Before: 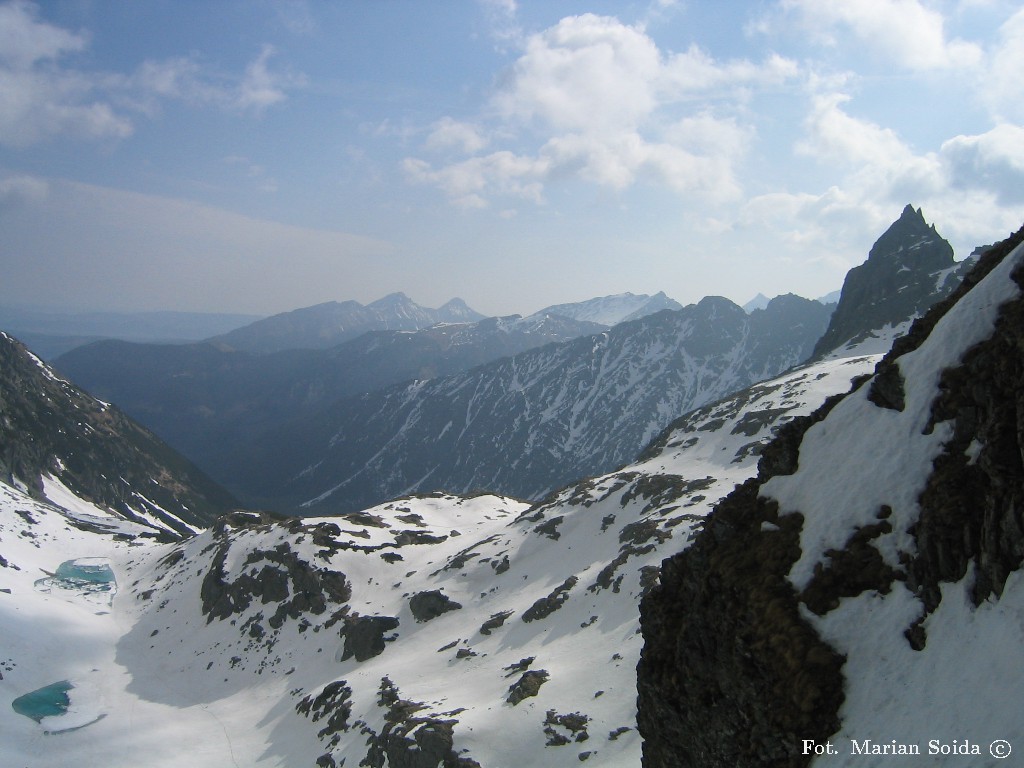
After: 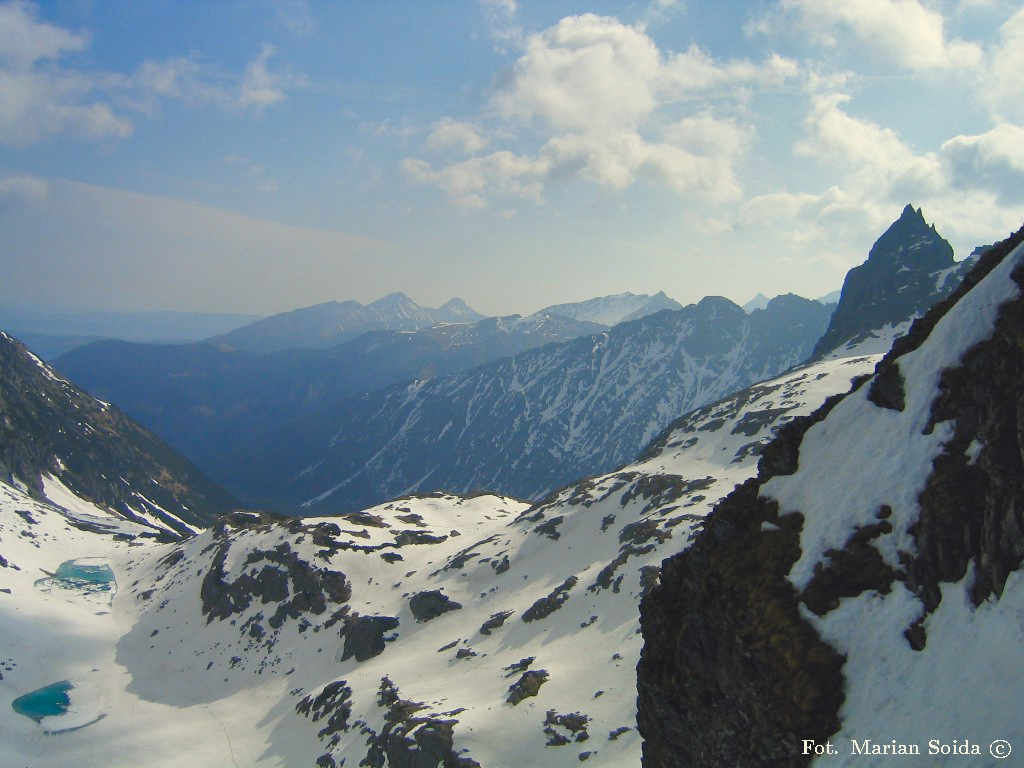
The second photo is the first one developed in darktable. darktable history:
shadows and highlights: soften with gaussian
color correction: highlights a* -2.68, highlights b* 2.57
color balance rgb: shadows lift › chroma 3%, shadows lift › hue 280.8°, power › hue 330°, highlights gain › chroma 3%, highlights gain › hue 75.6°, global offset › luminance 0.7%, perceptual saturation grading › global saturation 20%, perceptual saturation grading › highlights -25%, perceptual saturation grading › shadows 50%, global vibrance 20.33%
color zones: curves: ch0 [(0.068, 0.464) (0.25, 0.5) (0.48, 0.508) (0.75, 0.536) (0.886, 0.476) (0.967, 0.456)]; ch1 [(0.066, 0.456) (0.25, 0.5) (0.616, 0.508) (0.746, 0.56) (0.934, 0.444)]
